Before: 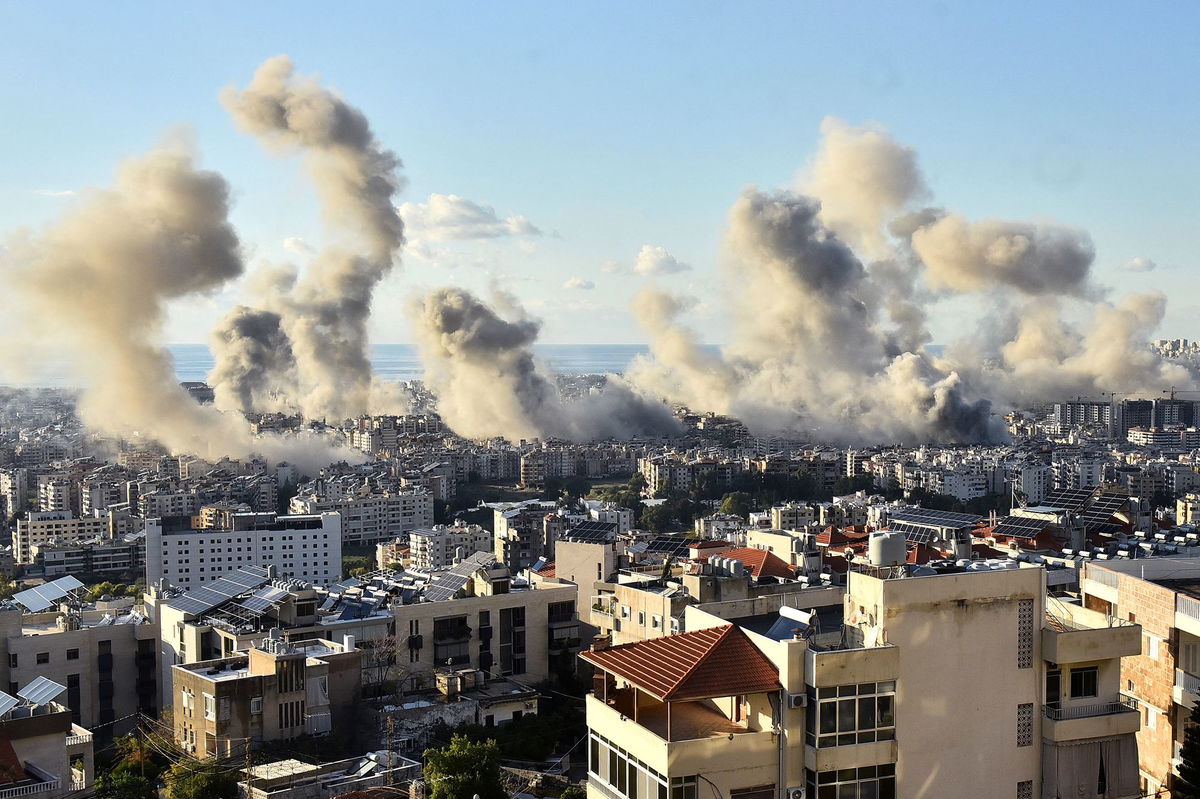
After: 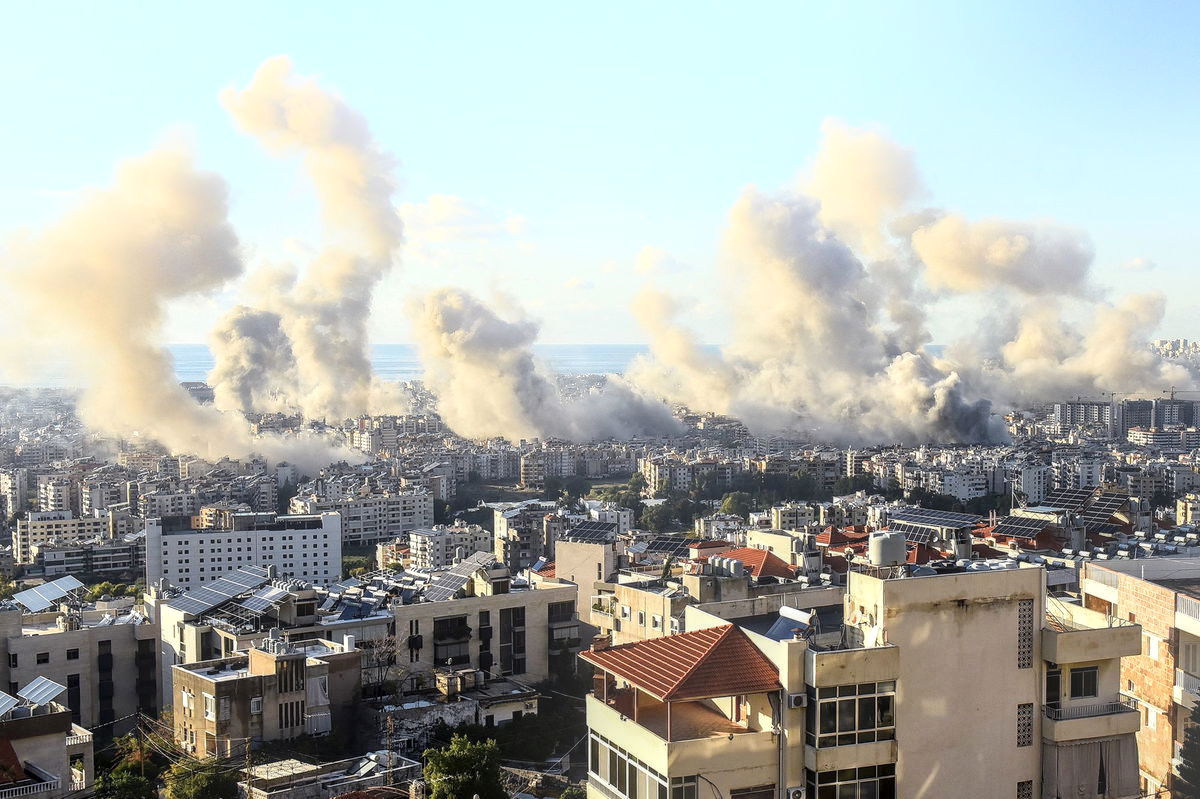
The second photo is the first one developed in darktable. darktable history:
bloom: on, module defaults
local contrast: highlights 25%, detail 150%
